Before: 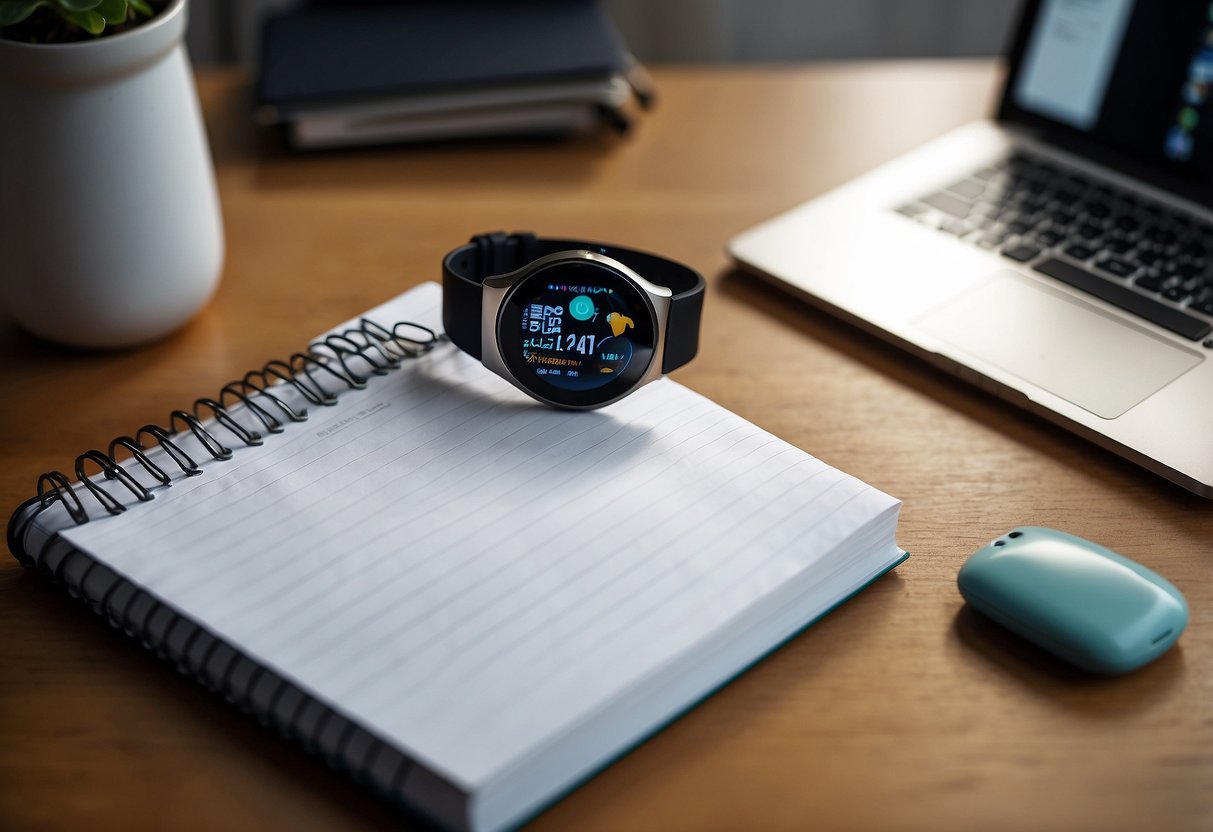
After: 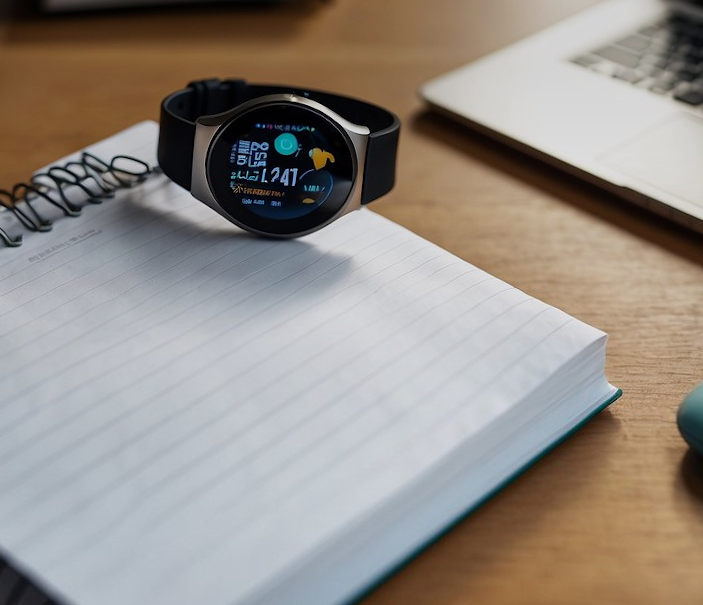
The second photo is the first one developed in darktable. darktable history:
crop and rotate: left 17.046%, top 10.659%, right 12.989%, bottom 14.553%
rotate and perspective: rotation 0.72°, lens shift (vertical) -0.352, lens shift (horizontal) -0.051, crop left 0.152, crop right 0.859, crop top 0.019, crop bottom 0.964
graduated density: on, module defaults
